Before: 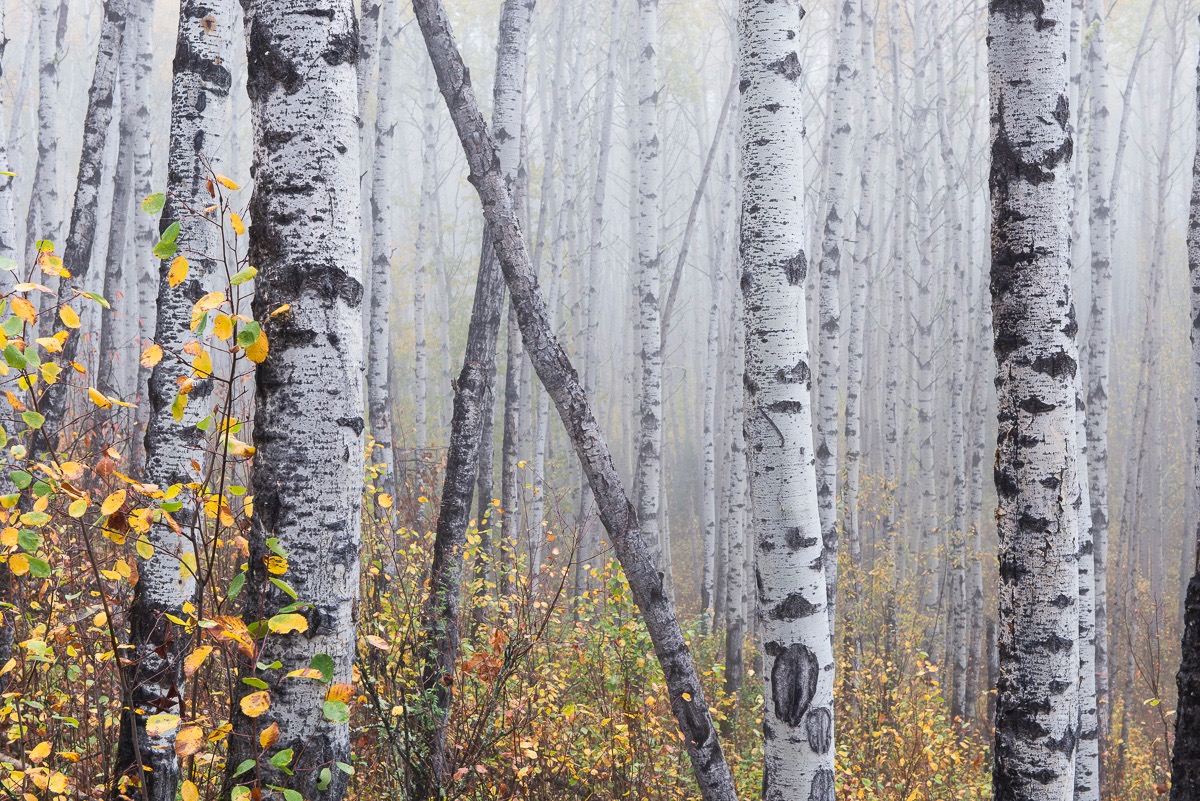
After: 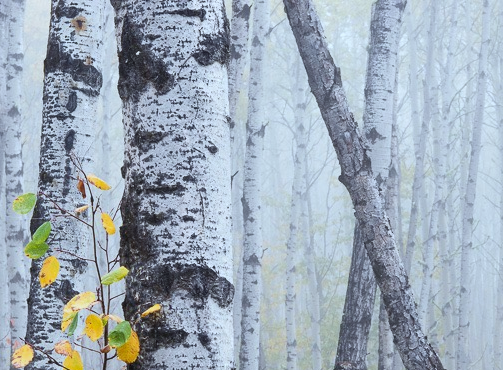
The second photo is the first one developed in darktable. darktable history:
crop and rotate: left 10.817%, top 0.062%, right 47.194%, bottom 53.626%
white balance: red 0.925, blue 1.046
